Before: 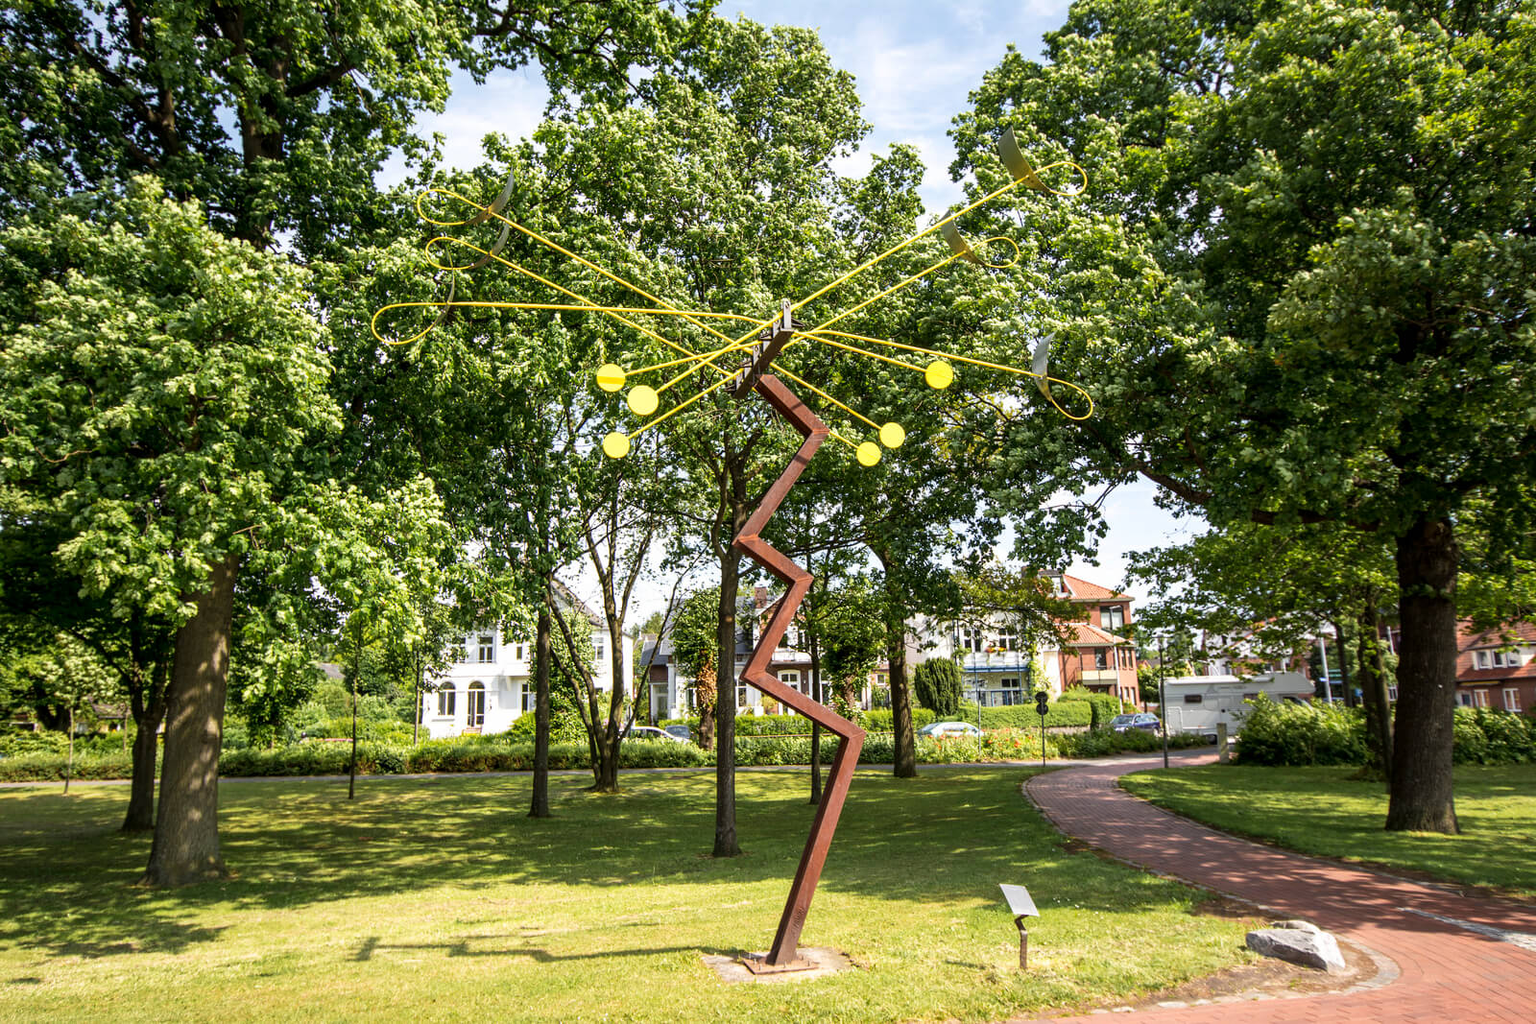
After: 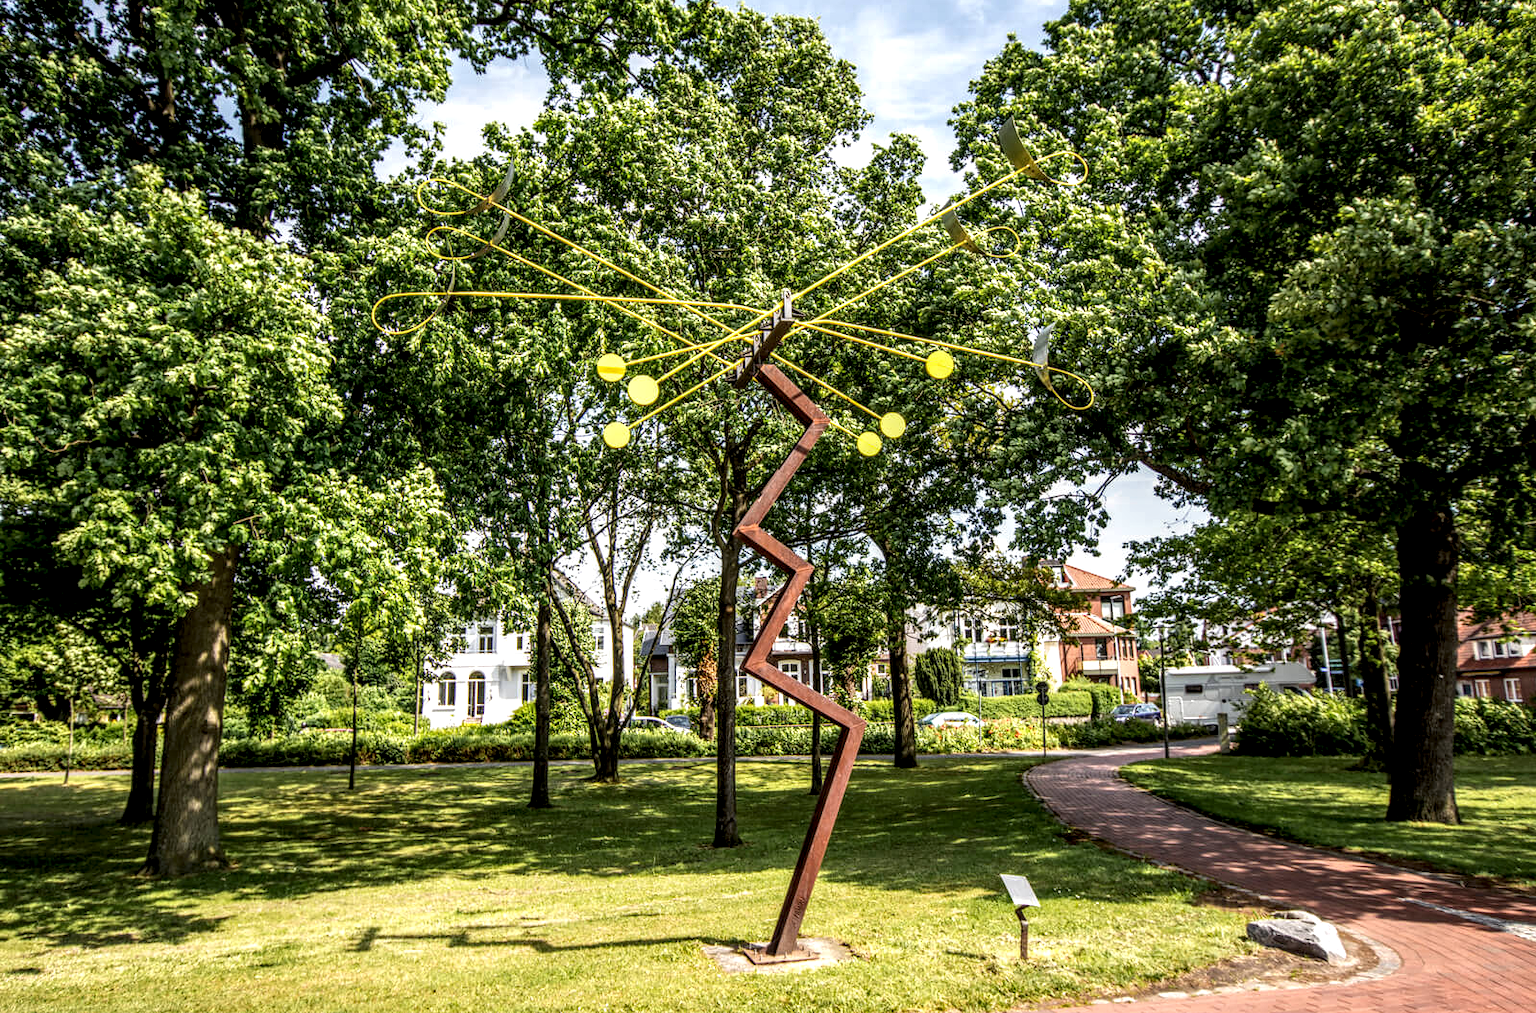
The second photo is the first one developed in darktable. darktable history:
local contrast: highlights 12%, shadows 38%, detail 183%, midtone range 0.471
crop: top 1.049%, right 0.001%
